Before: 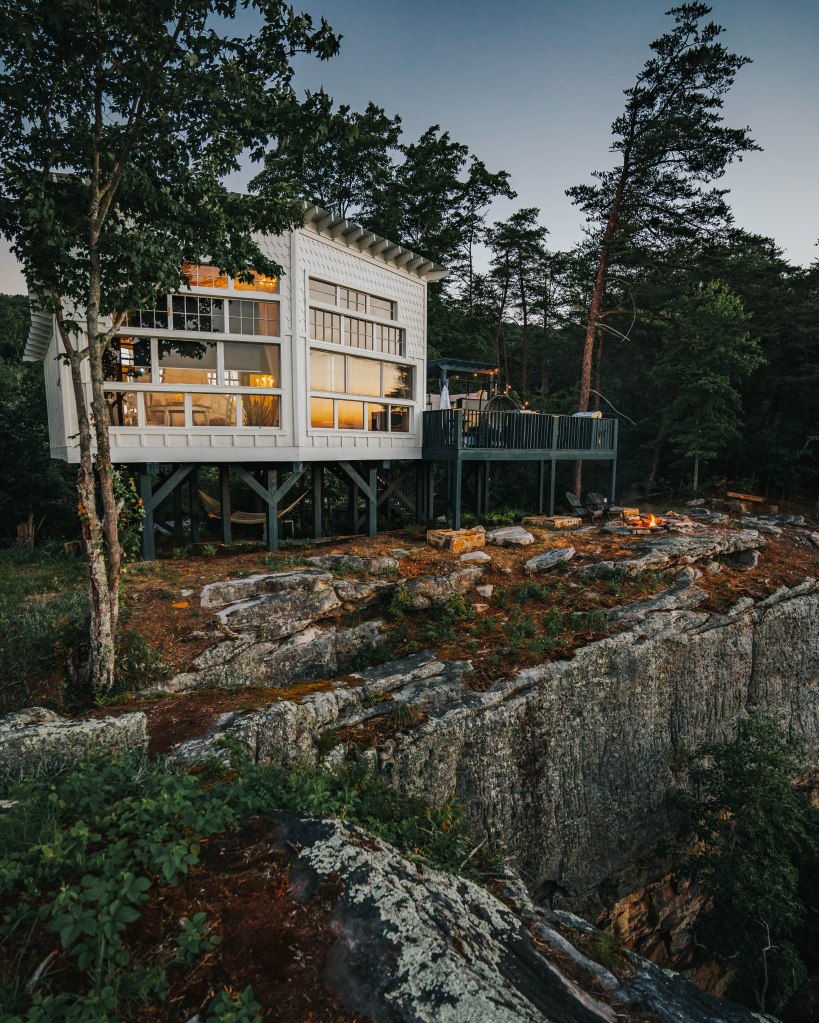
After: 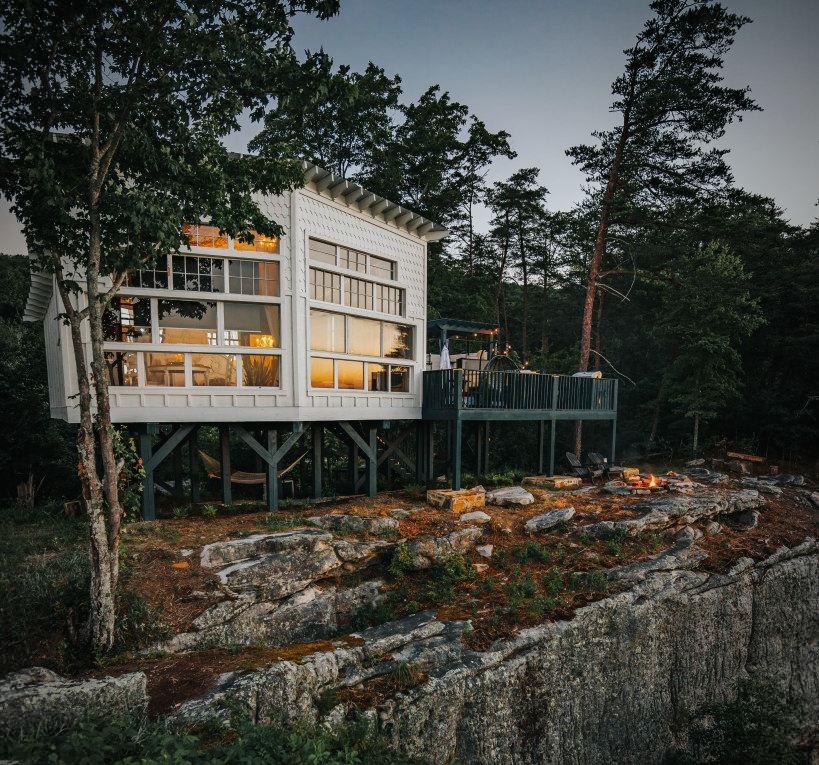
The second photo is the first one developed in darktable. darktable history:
vignetting: fall-off start 72.75%, fall-off radius 108.38%, brightness -0.682, width/height ratio 0.737
crop: top 3.991%, bottom 21.164%
